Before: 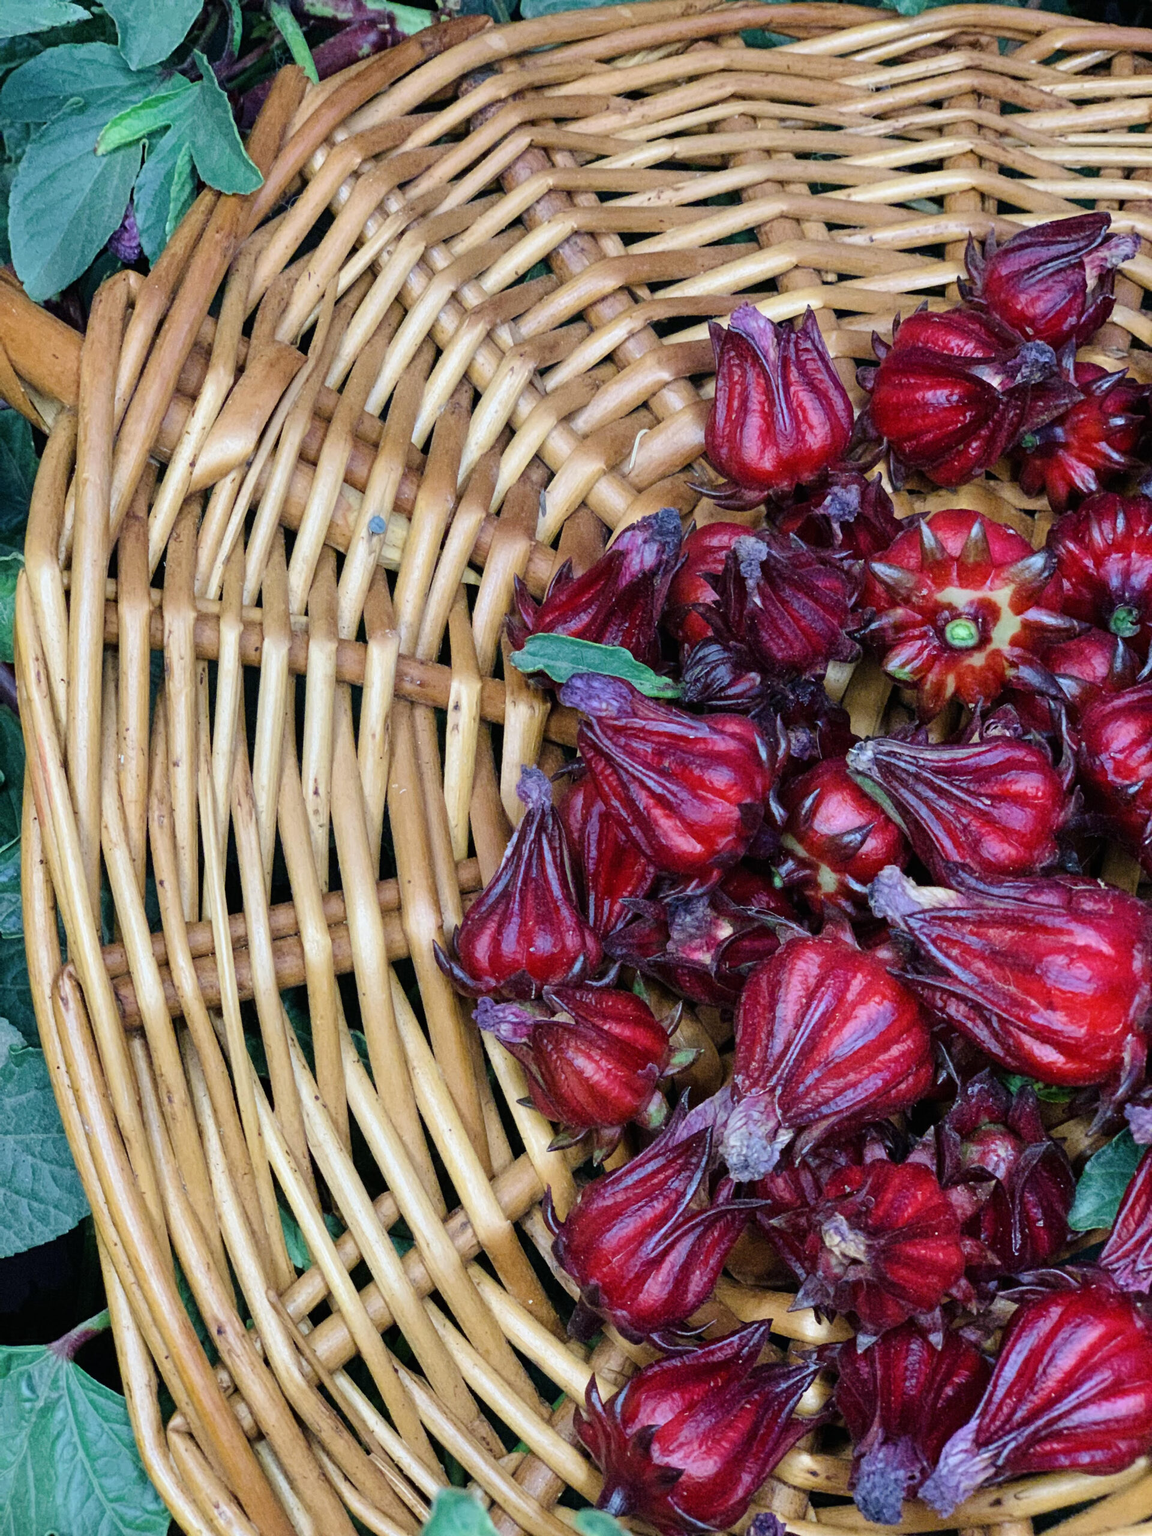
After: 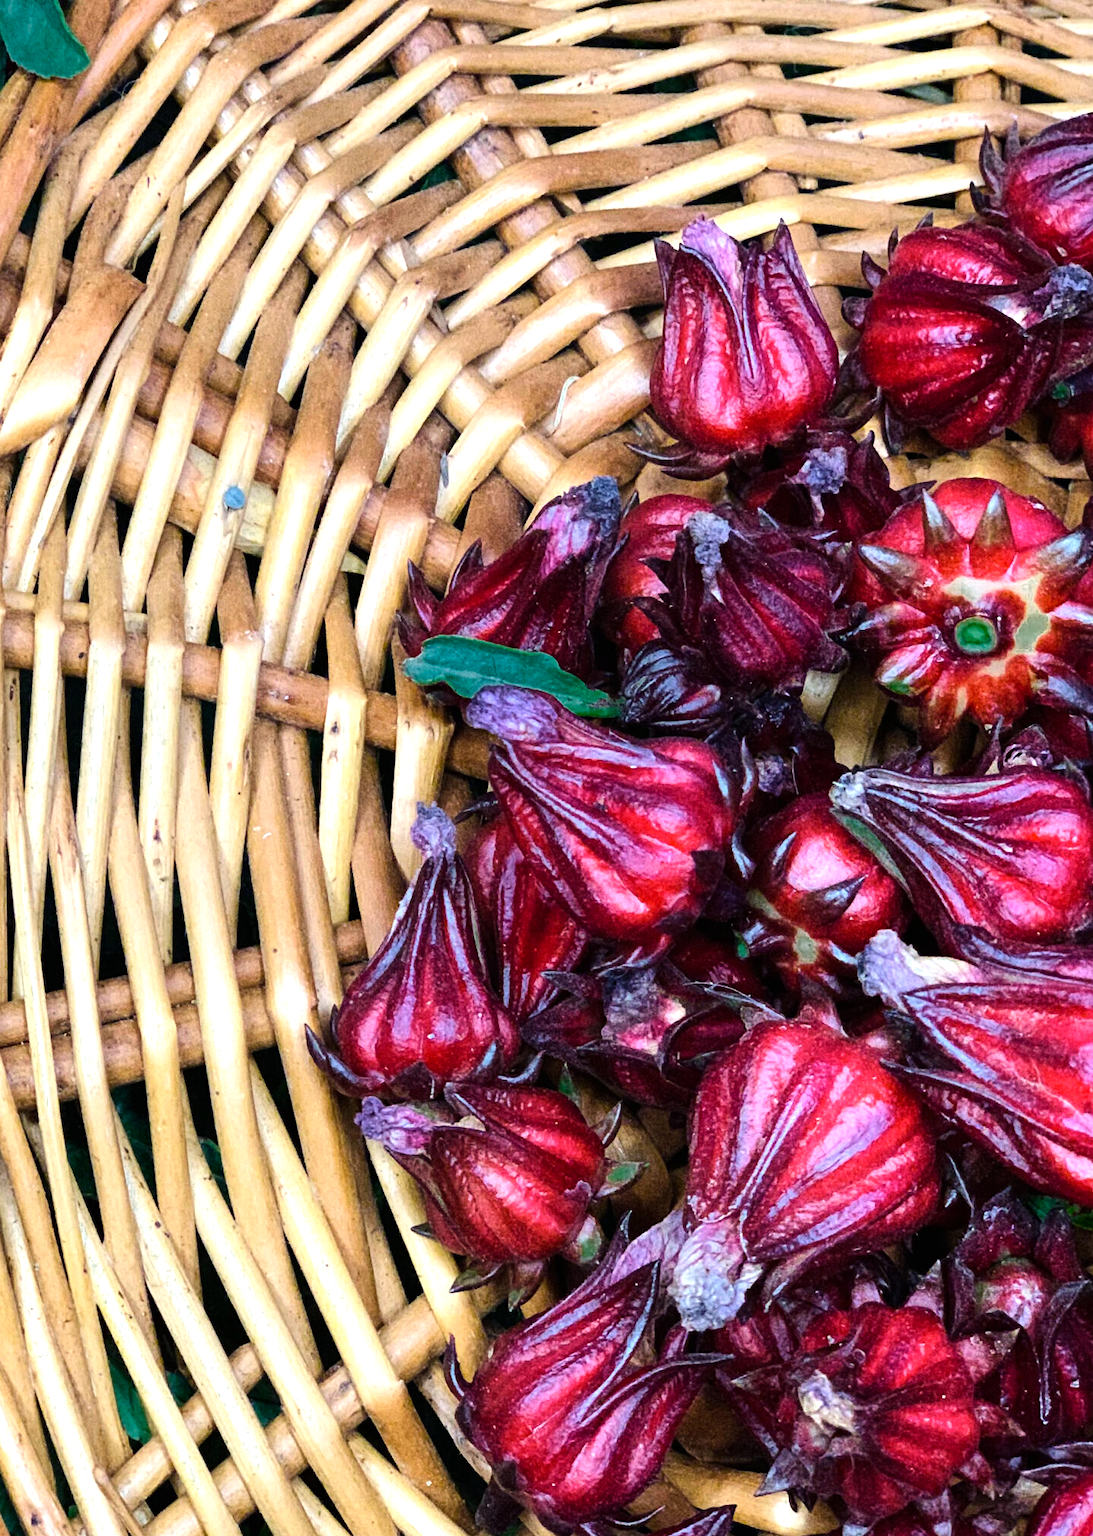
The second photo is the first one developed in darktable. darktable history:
crop: left 16.768%, top 8.653%, right 8.362%, bottom 12.485%
color zones: curves: ch0 [(0.25, 0.5) (0.347, 0.092) (0.75, 0.5)]; ch1 [(0.25, 0.5) (0.33, 0.51) (0.75, 0.5)]
tone equalizer: -8 EV -0.75 EV, -7 EV -0.7 EV, -6 EV -0.6 EV, -5 EV -0.4 EV, -3 EV 0.4 EV, -2 EV 0.6 EV, -1 EV 0.7 EV, +0 EV 0.75 EV, edges refinement/feathering 500, mask exposure compensation -1.57 EV, preserve details no
